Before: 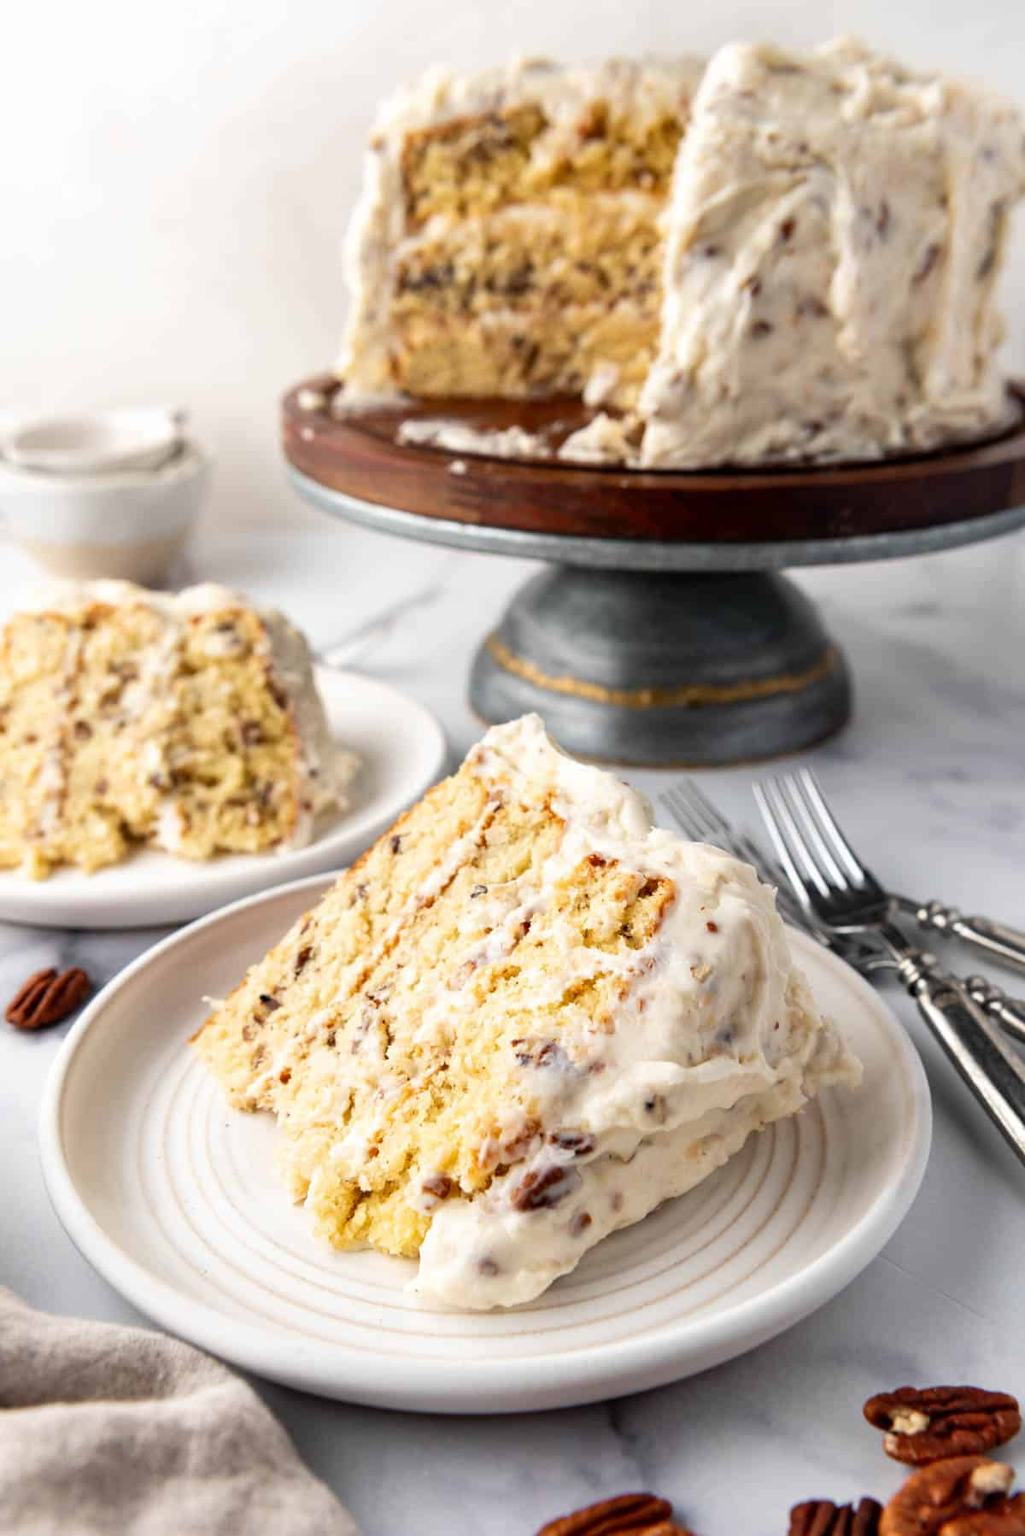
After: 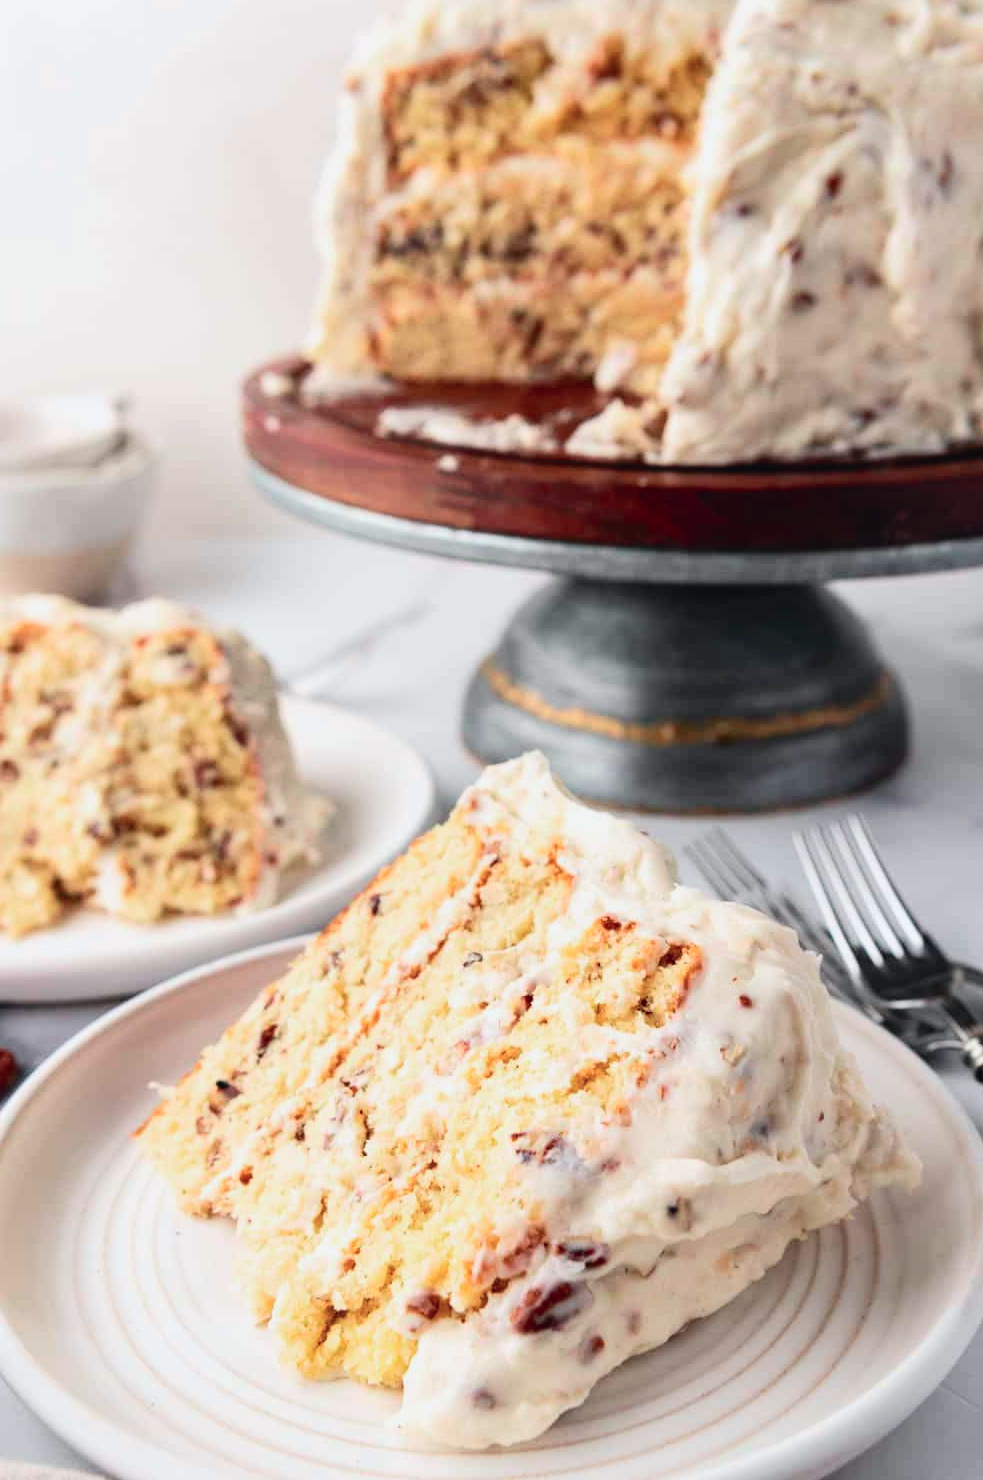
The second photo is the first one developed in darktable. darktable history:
contrast brightness saturation: saturation -0.154
crop and rotate: left 7.415%, top 4.68%, right 10.624%, bottom 12.956%
tone equalizer: edges refinement/feathering 500, mask exposure compensation -1.57 EV, preserve details no
tone curve: curves: ch0 [(0, 0.025) (0.15, 0.143) (0.452, 0.486) (0.751, 0.788) (1, 0.961)]; ch1 [(0, 0) (0.416, 0.4) (0.476, 0.469) (0.497, 0.494) (0.546, 0.571) (0.566, 0.607) (0.62, 0.657) (1, 1)]; ch2 [(0, 0) (0.386, 0.397) (0.505, 0.498) (0.547, 0.546) (0.579, 0.58) (1, 1)], color space Lab, independent channels, preserve colors none
